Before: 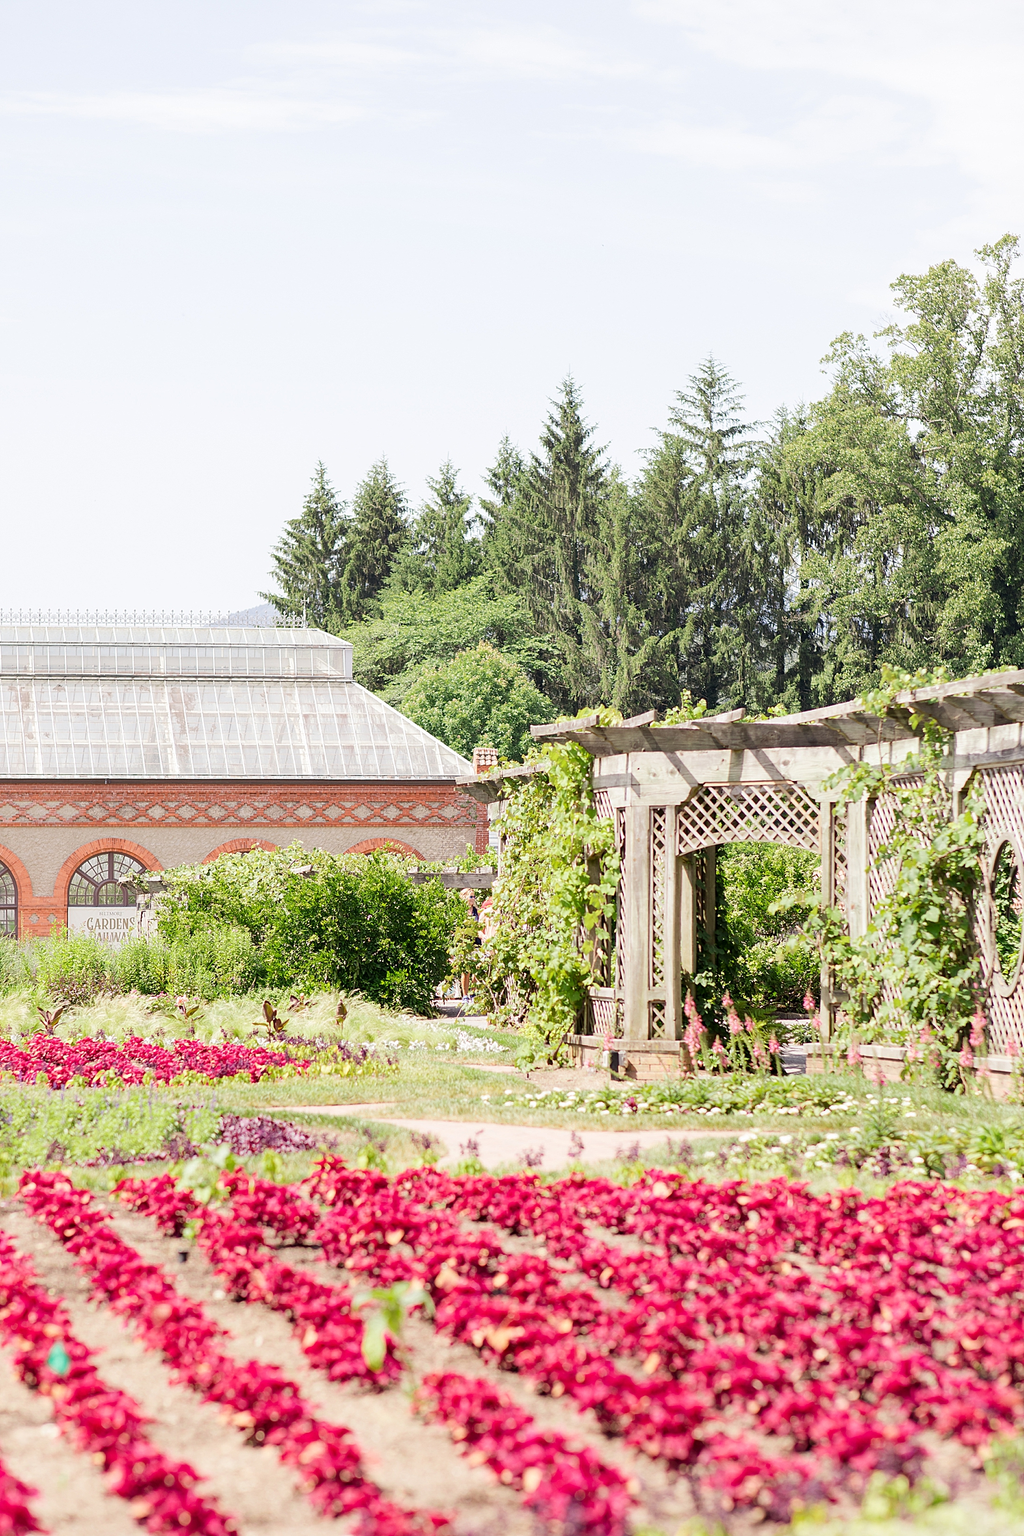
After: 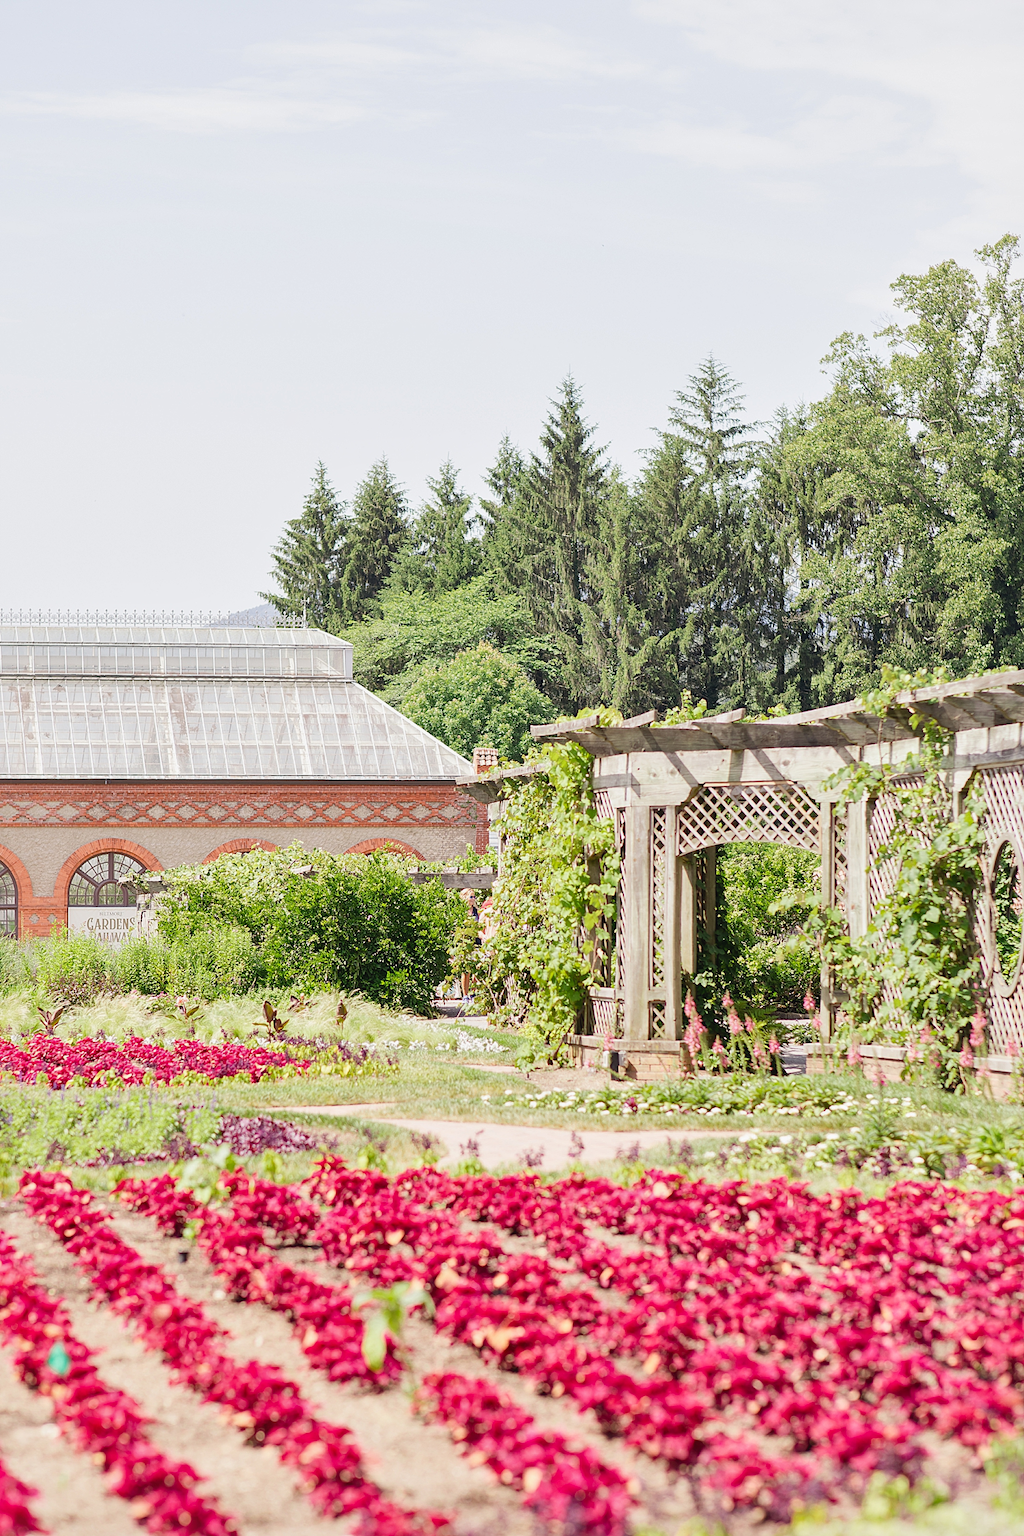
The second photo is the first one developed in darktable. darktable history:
contrast brightness saturation: contrast -0.11
local contrast: mode bilateral grid, contrast 20, coarseness 51, detail 132%, midtone range 0.2
